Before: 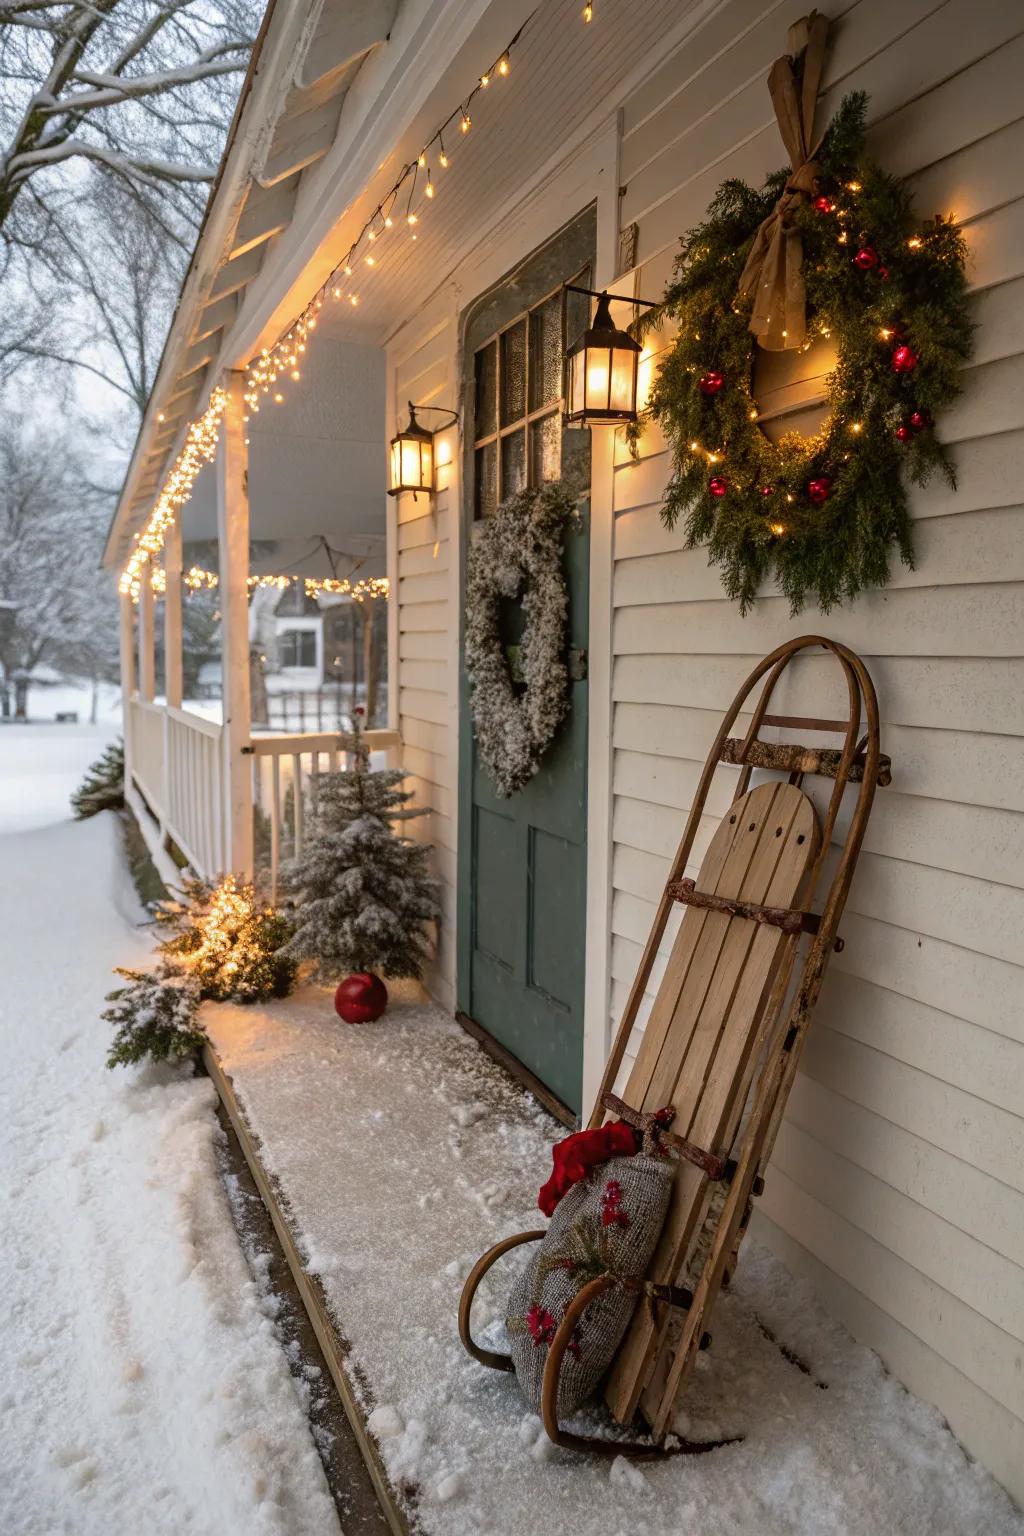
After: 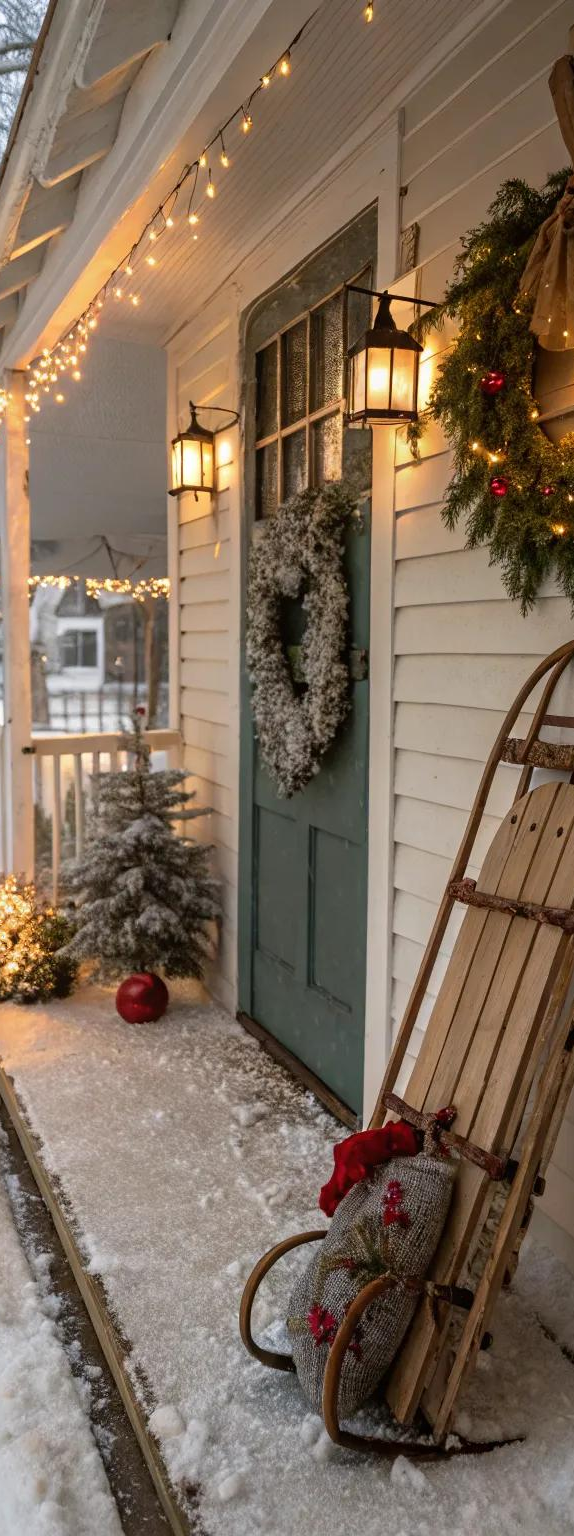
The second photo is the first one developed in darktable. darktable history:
crop: left 21.482%, right 22.445%
